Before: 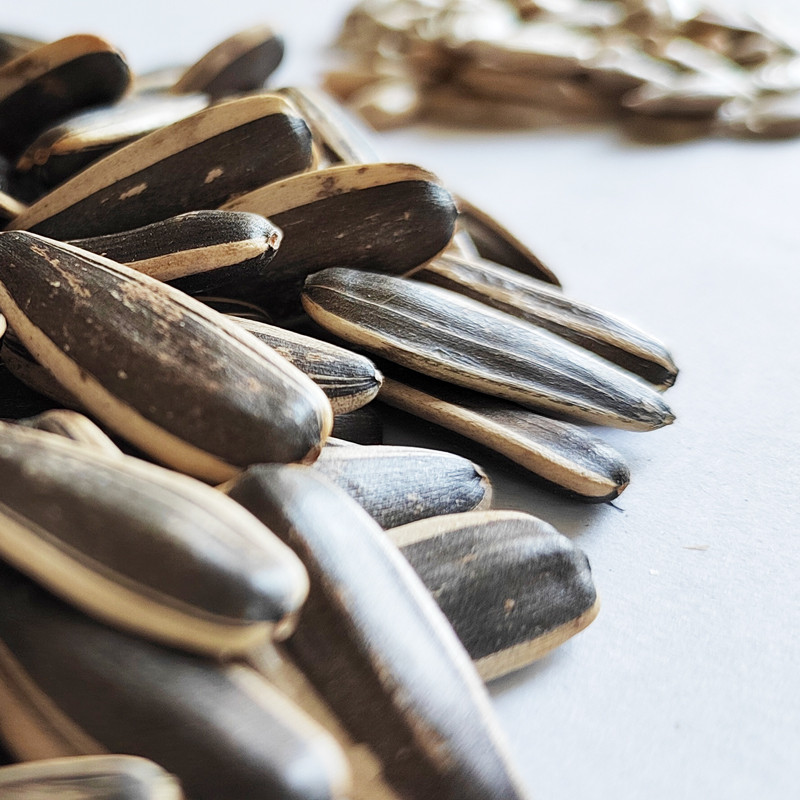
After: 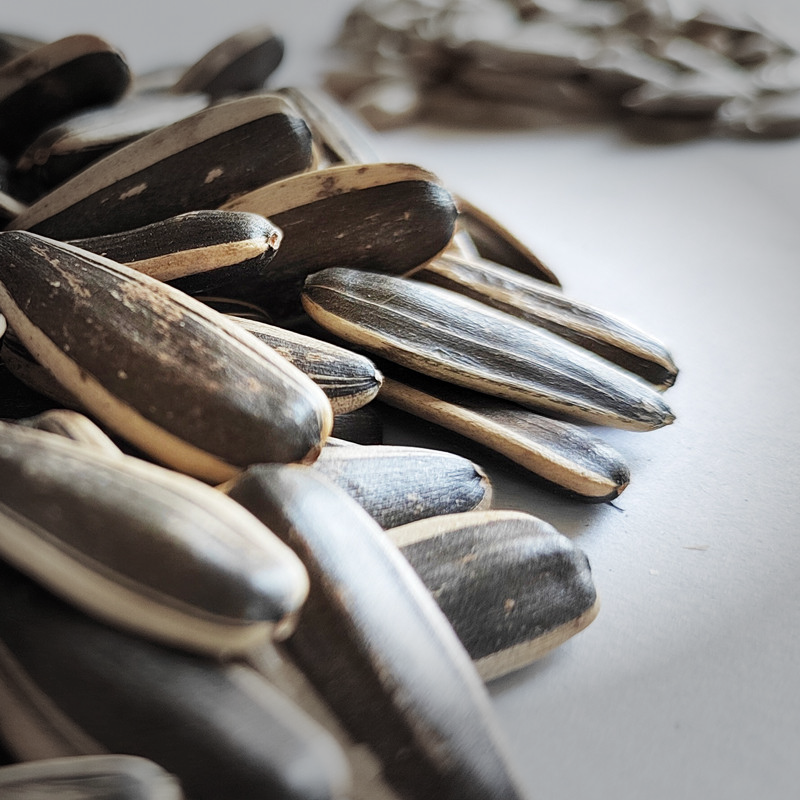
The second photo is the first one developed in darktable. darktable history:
vignetting: fall-off start 70.19%, width/height ratio 1.334
